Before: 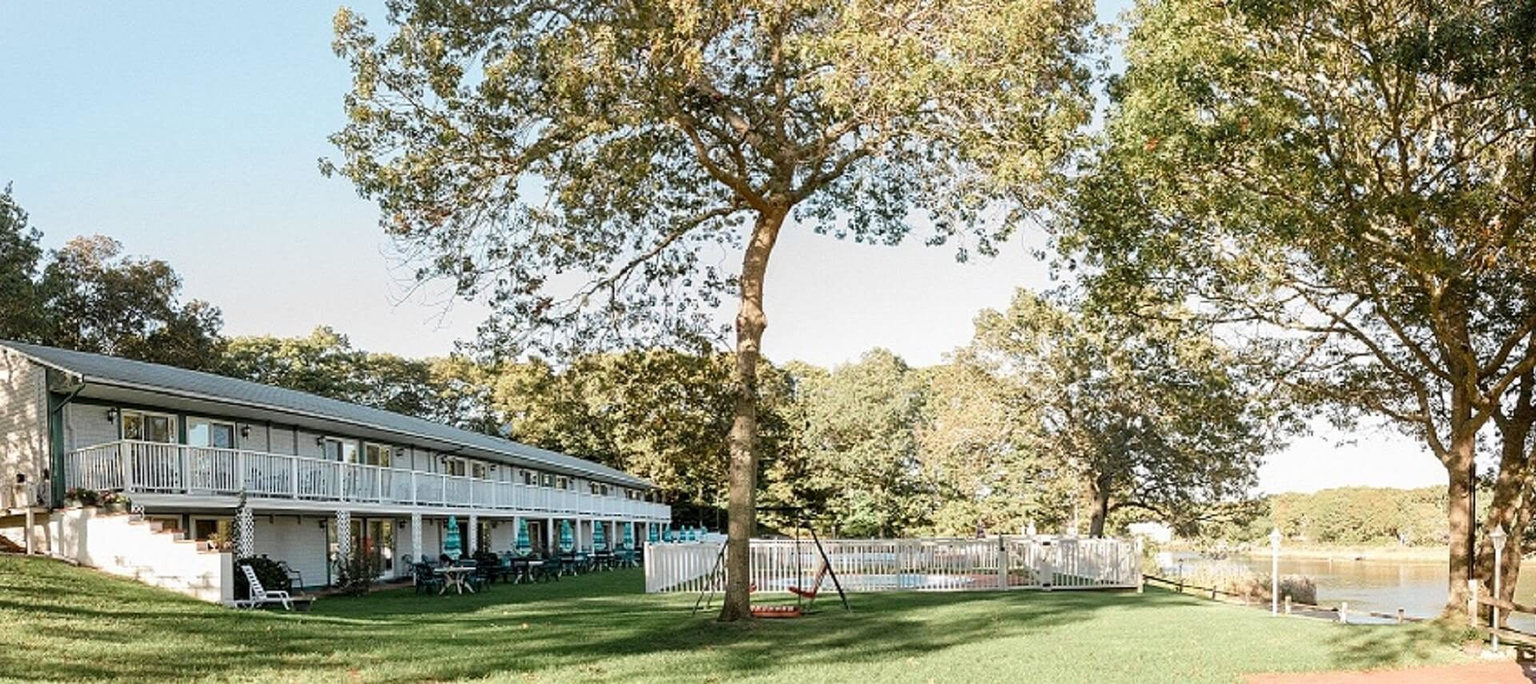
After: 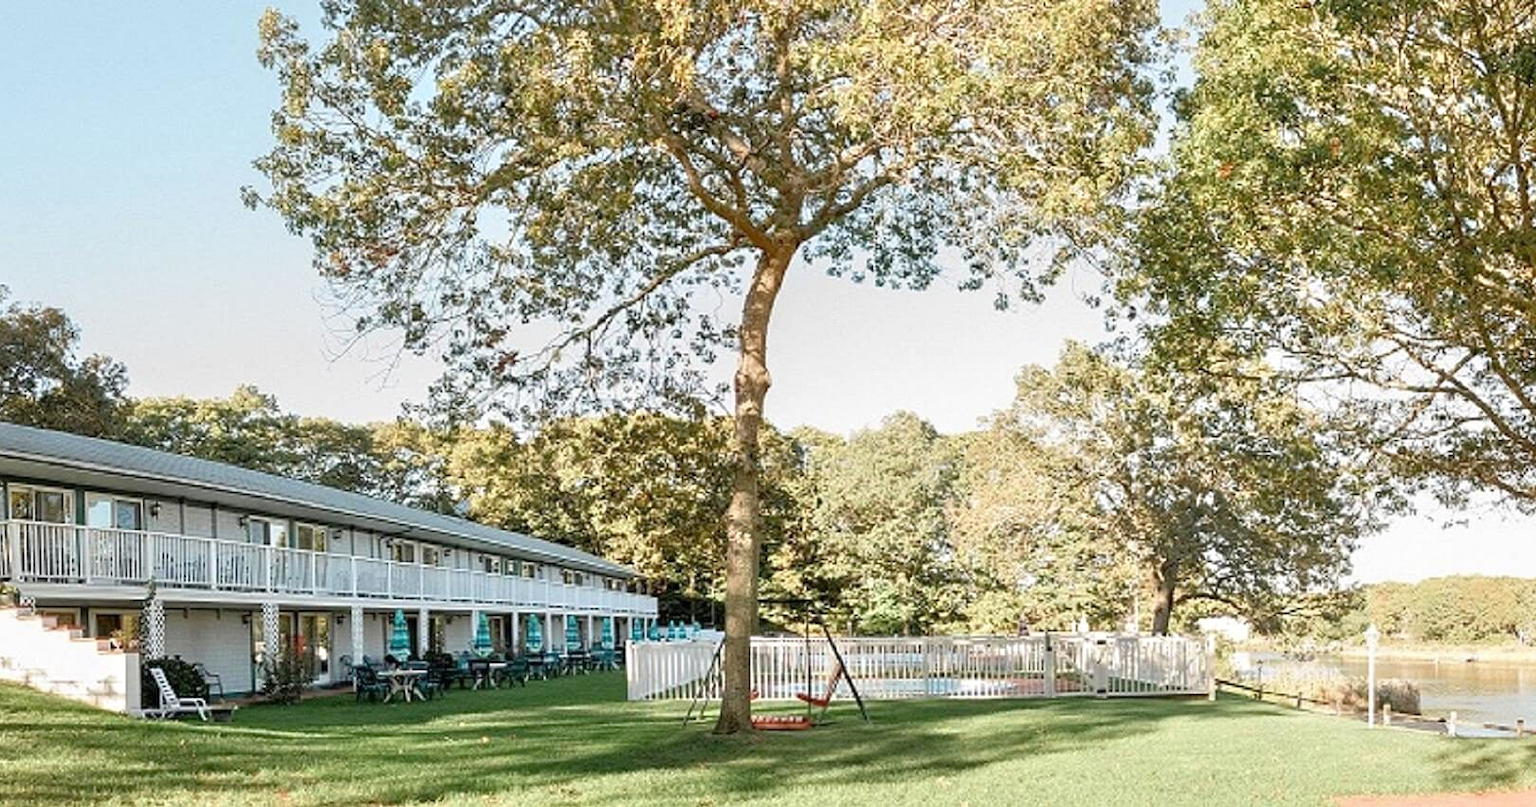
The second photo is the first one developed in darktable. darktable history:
crop: left 7.496%, right 7.846%
tone equalizer: -8 EV 0.983 EV, -7 EV 1.04 EV, -6 EV 0.983 EV, -5 EV 1.01 EV, -4 EV 1.04 EV, -3 EV 0.756 EV, -2 EV 0.478 EV, -1 EV 0.239 EV
